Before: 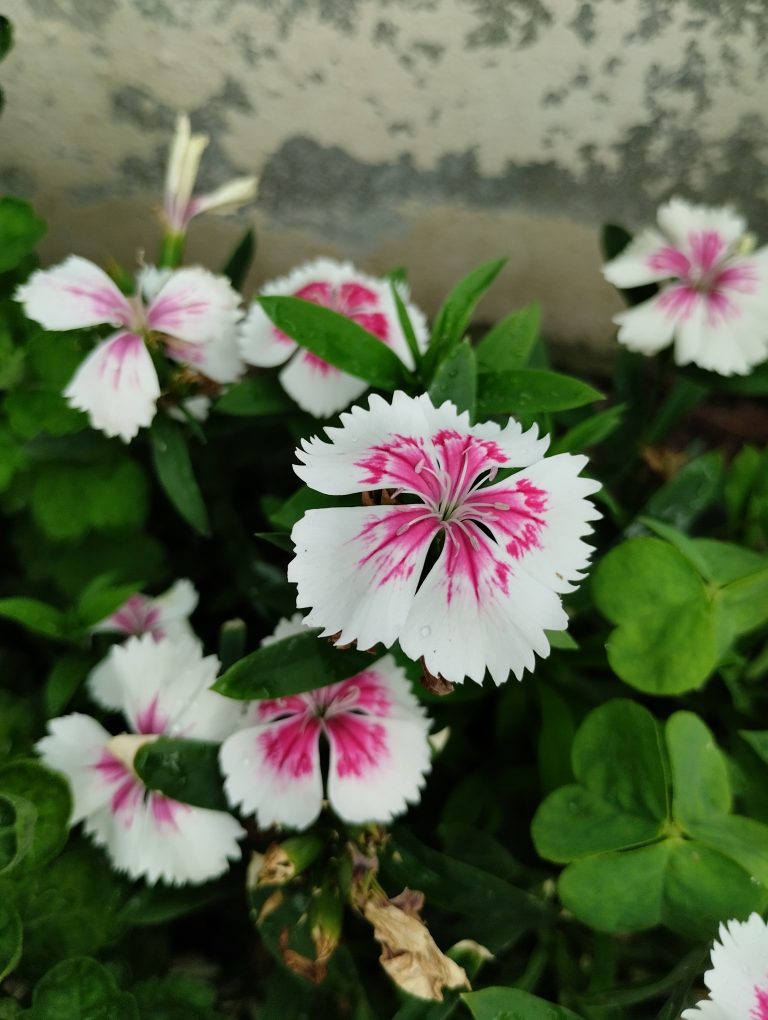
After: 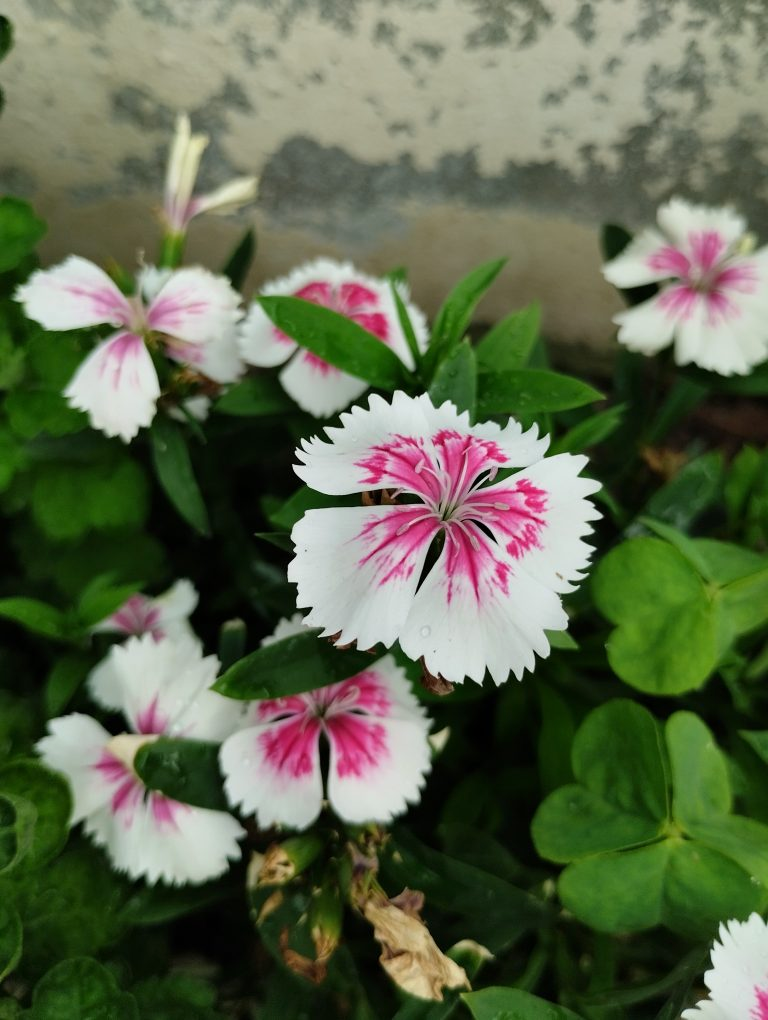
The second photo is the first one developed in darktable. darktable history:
exposure: exposure 0.074 EV, compensate exposure bias true, compensate highlight preservation false
